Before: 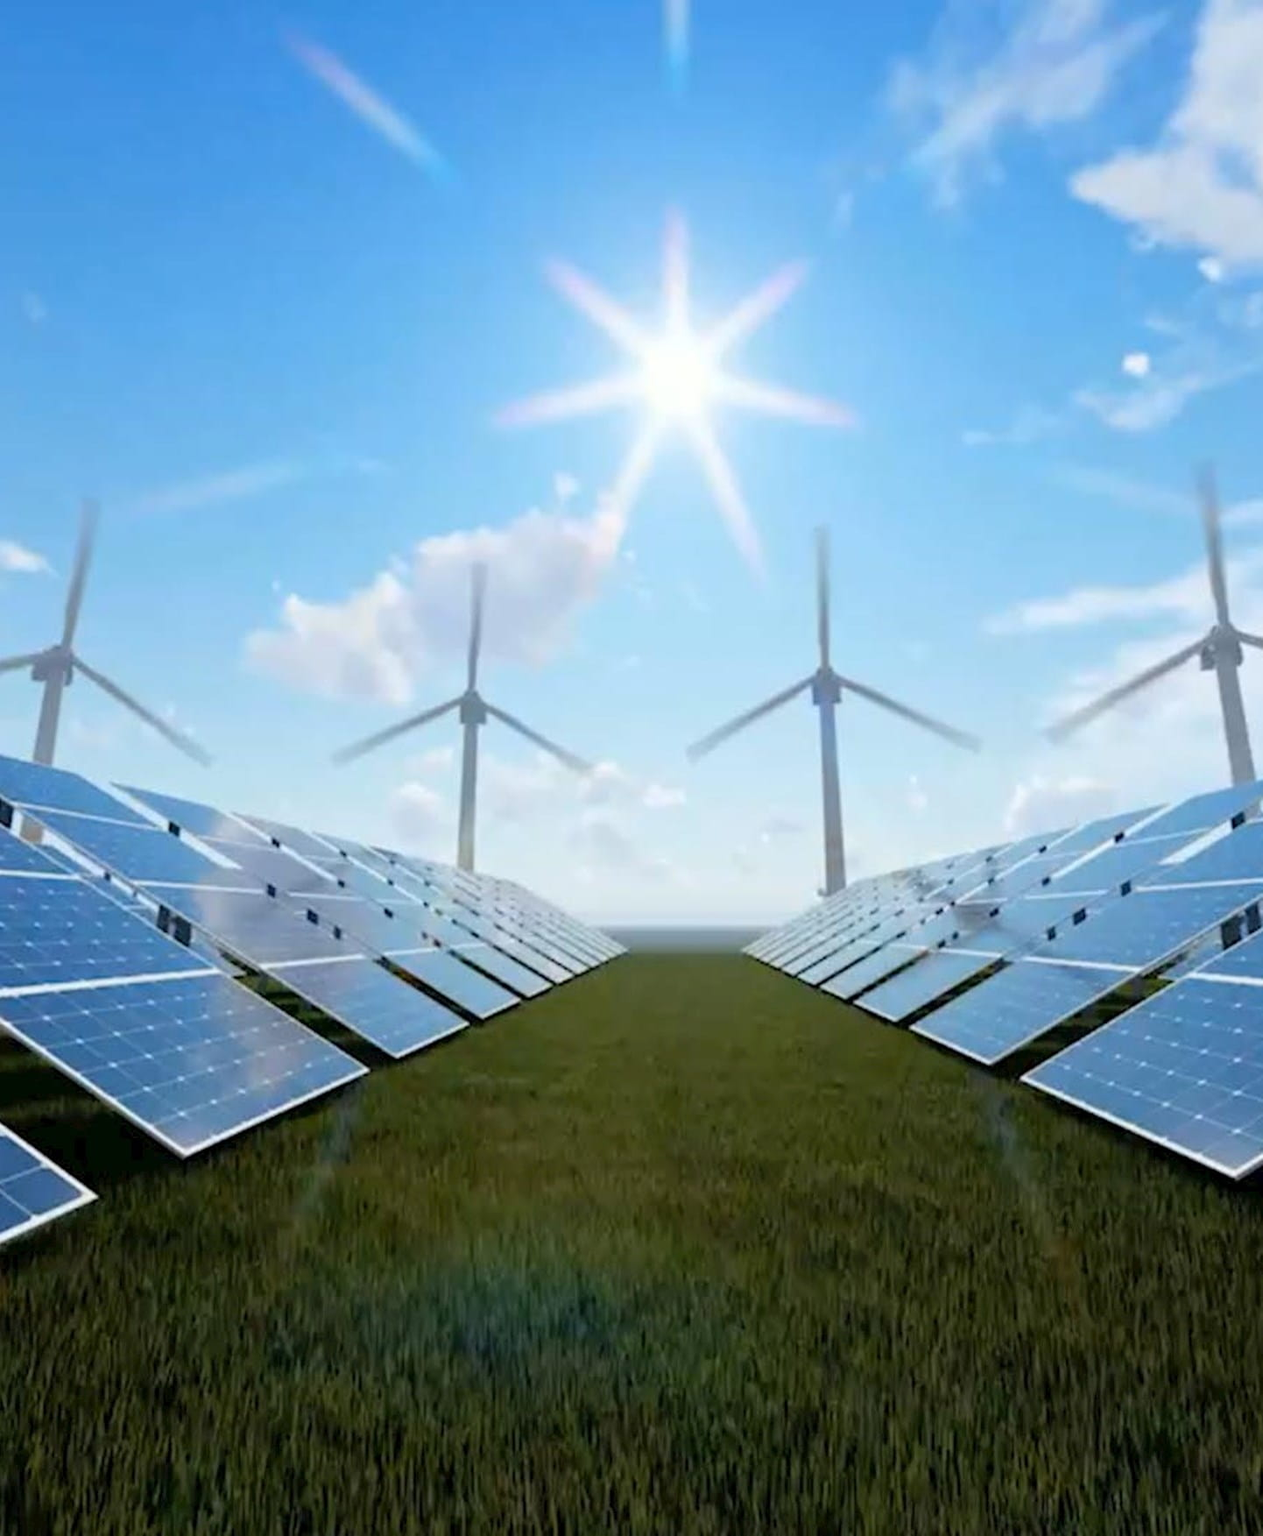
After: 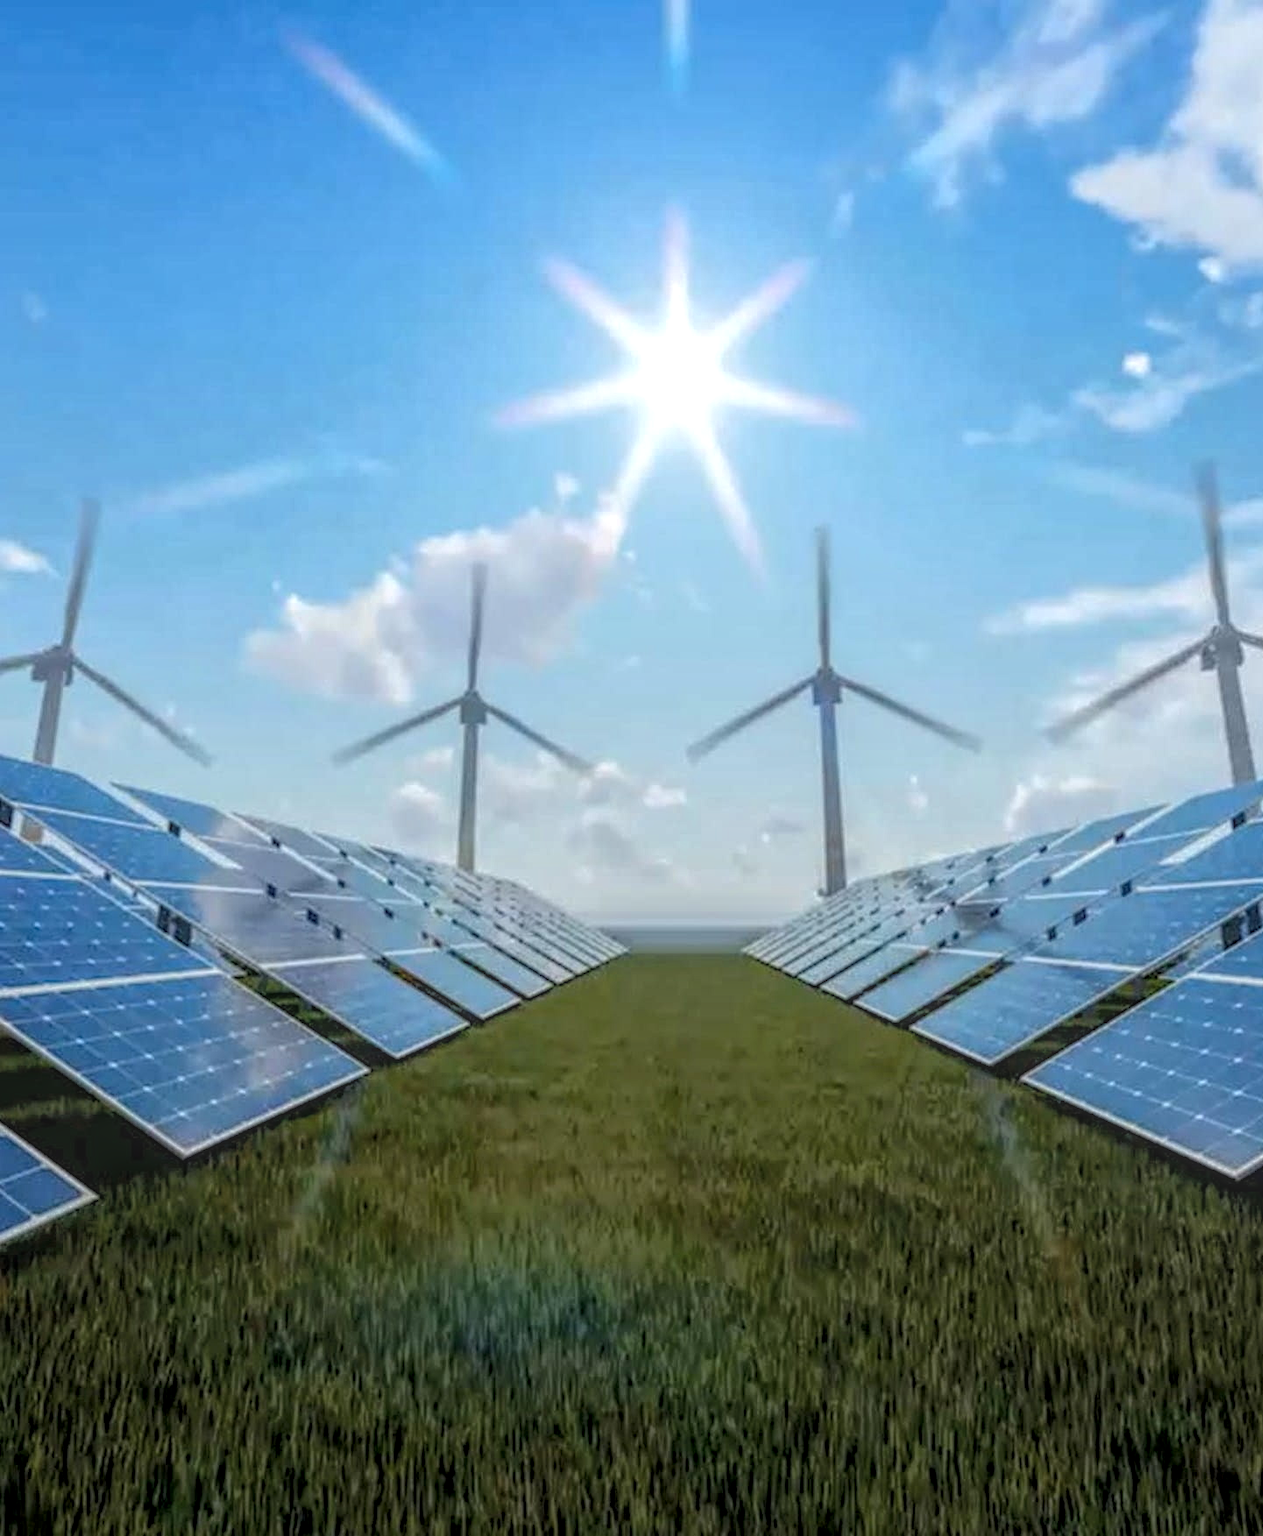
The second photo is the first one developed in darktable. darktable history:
local contrast: highlights 20%, shadows 30%, detail 200%, midtone range 0.2
